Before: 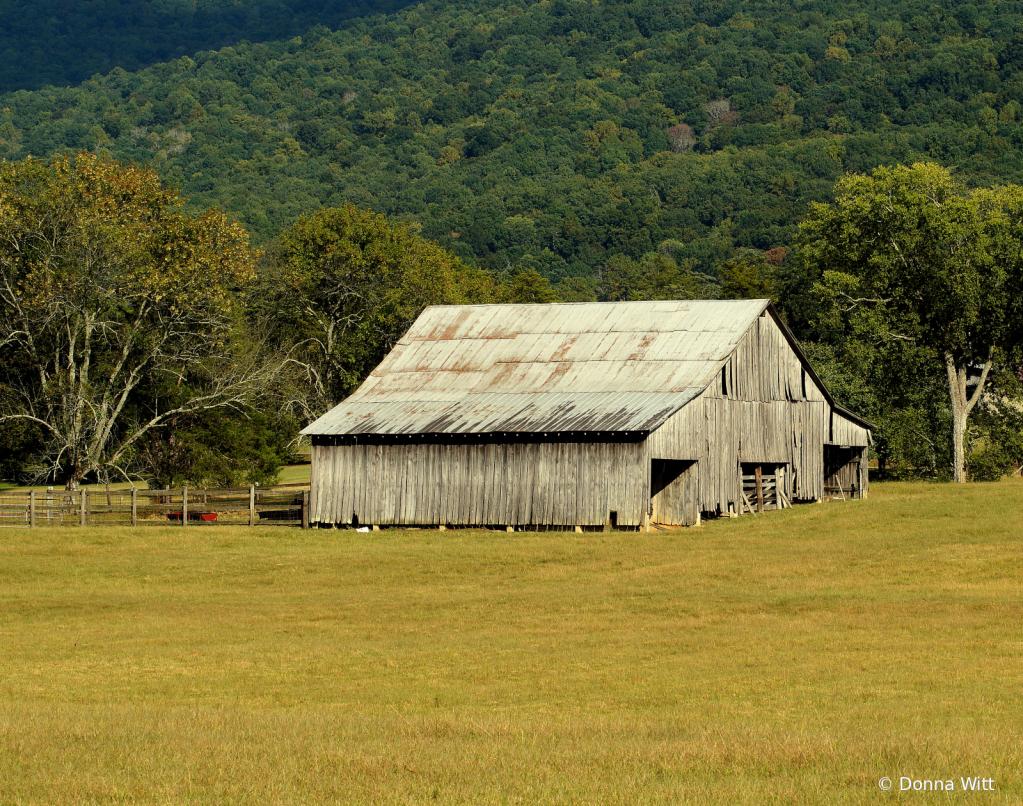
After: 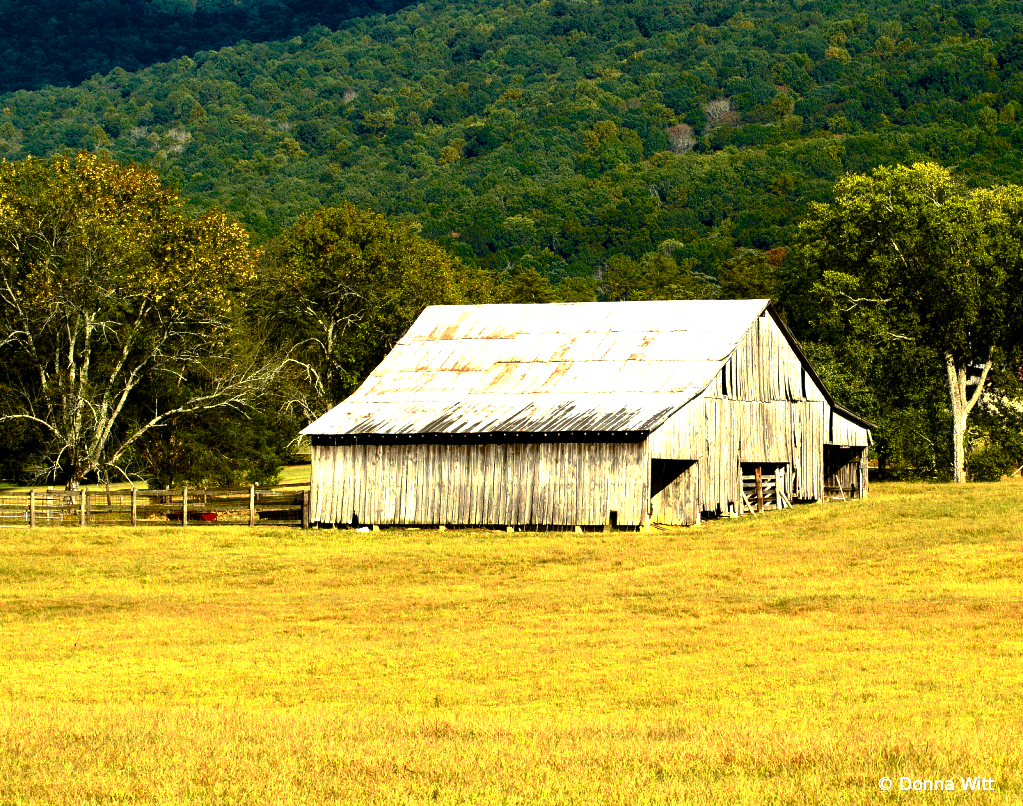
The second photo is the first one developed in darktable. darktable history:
exposure: exposure 0.995 EV, compensate exposure bias true, compensate highlight preservation false
color balance rgb: power › hue 329.18°, global offset › hue 168.63°, perceptual saturation grading › global saturation 20%, perceptual saturation grading › highlights -24.885%, perceptual saturation grading › shadows 50.139%, global vibrance 16.508%, saturation formula JzAzBz (2021)
tone equalizer: -8 EV -0.428 EV, -7 EV -0.382 EV, -6 EV -0.337 EV, -5 EV -0.238 EV, -3 EV 0.201 EV, -2 EV 0.334 EV, -1 EV 0.408 EV, +0 EV 0.398 EV, edges refinement/feathering 500, mask exposure compensation -1.57 EV, preserve details no
base curve: curves: ch0 [(0, 0) (0.595, 0.418) (1, 1)], preserve colors none
